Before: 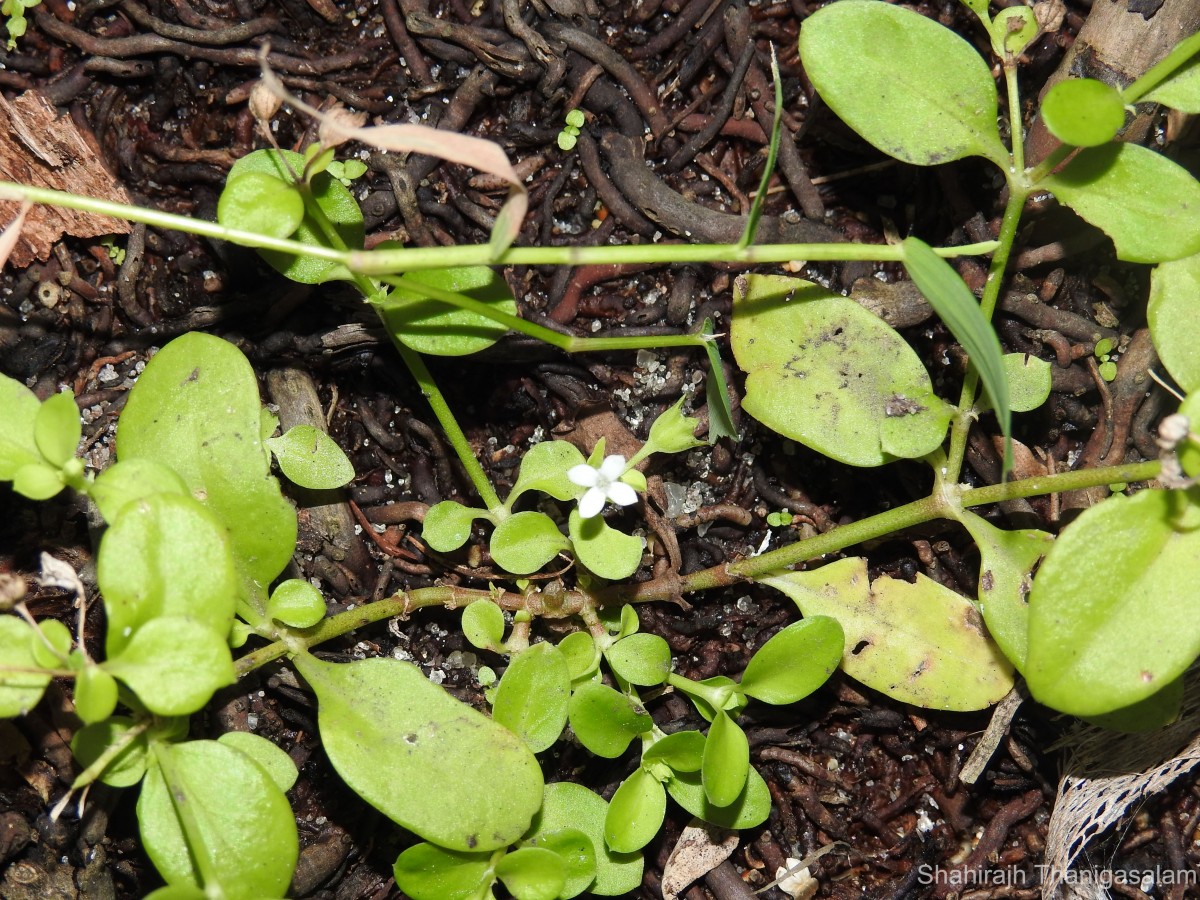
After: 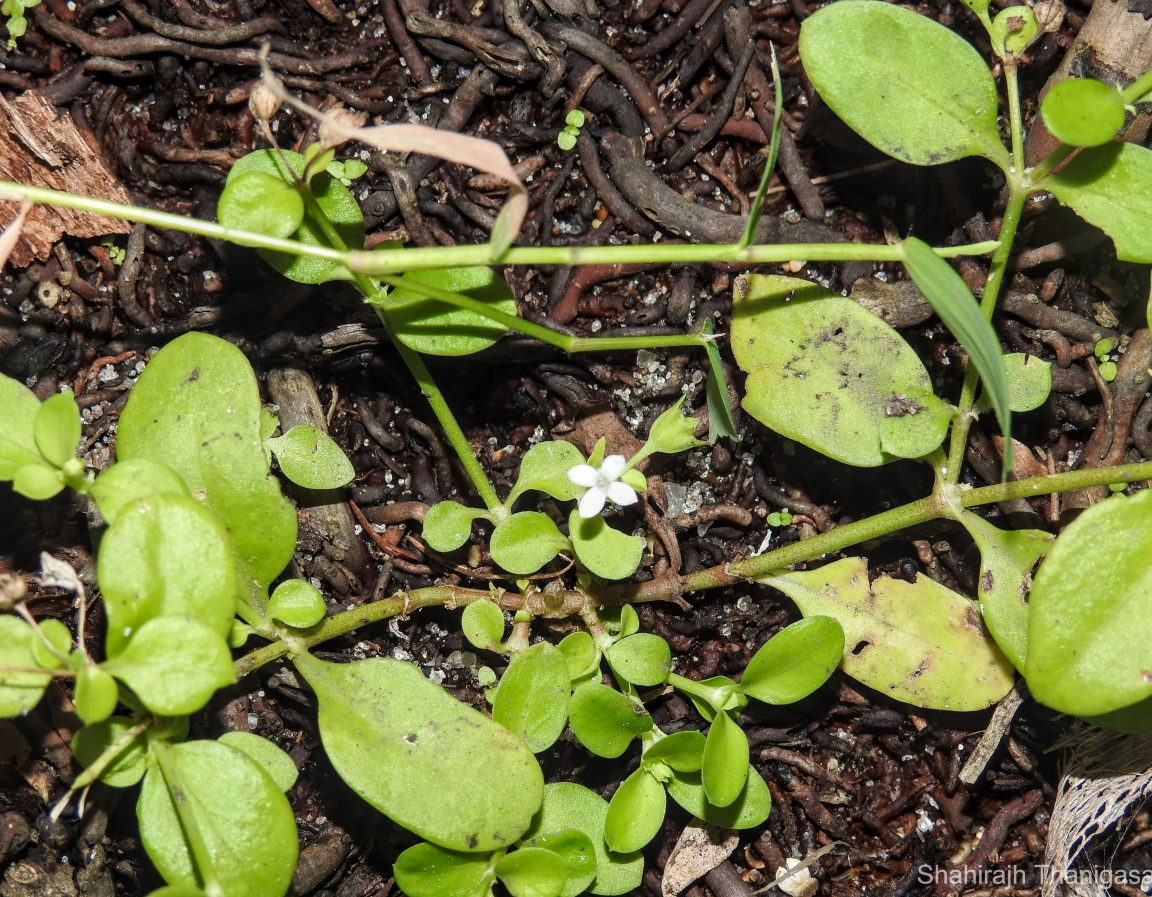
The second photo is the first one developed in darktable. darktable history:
local contrast: on, module defaults
crop: right 3.982%, bottom 0.038%
